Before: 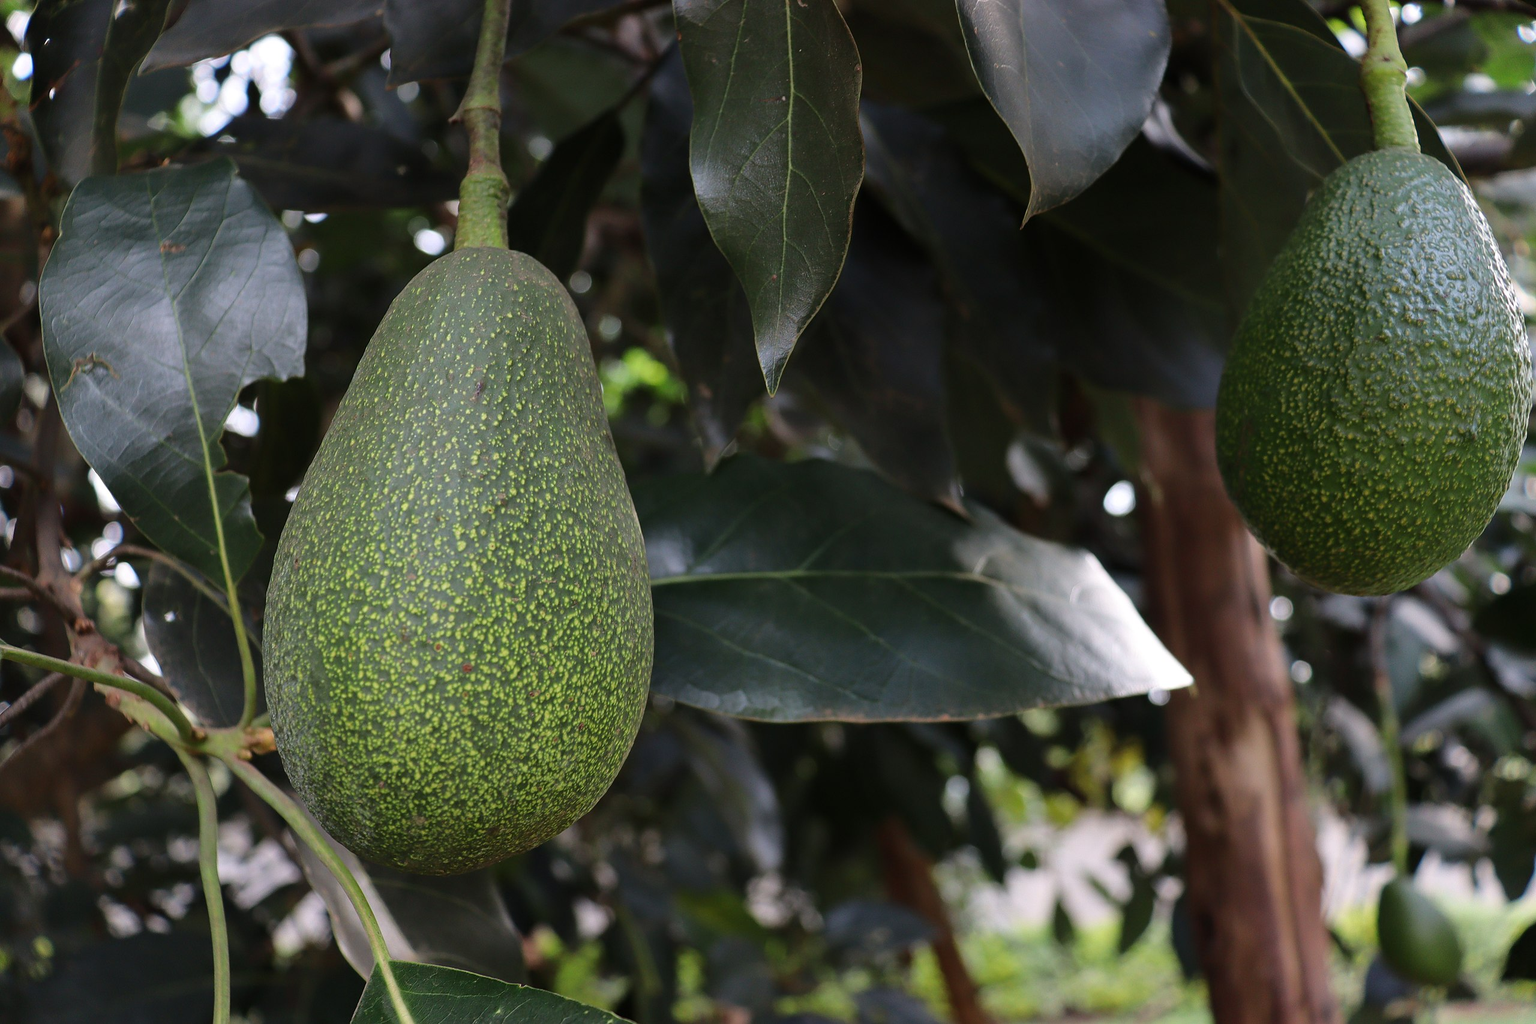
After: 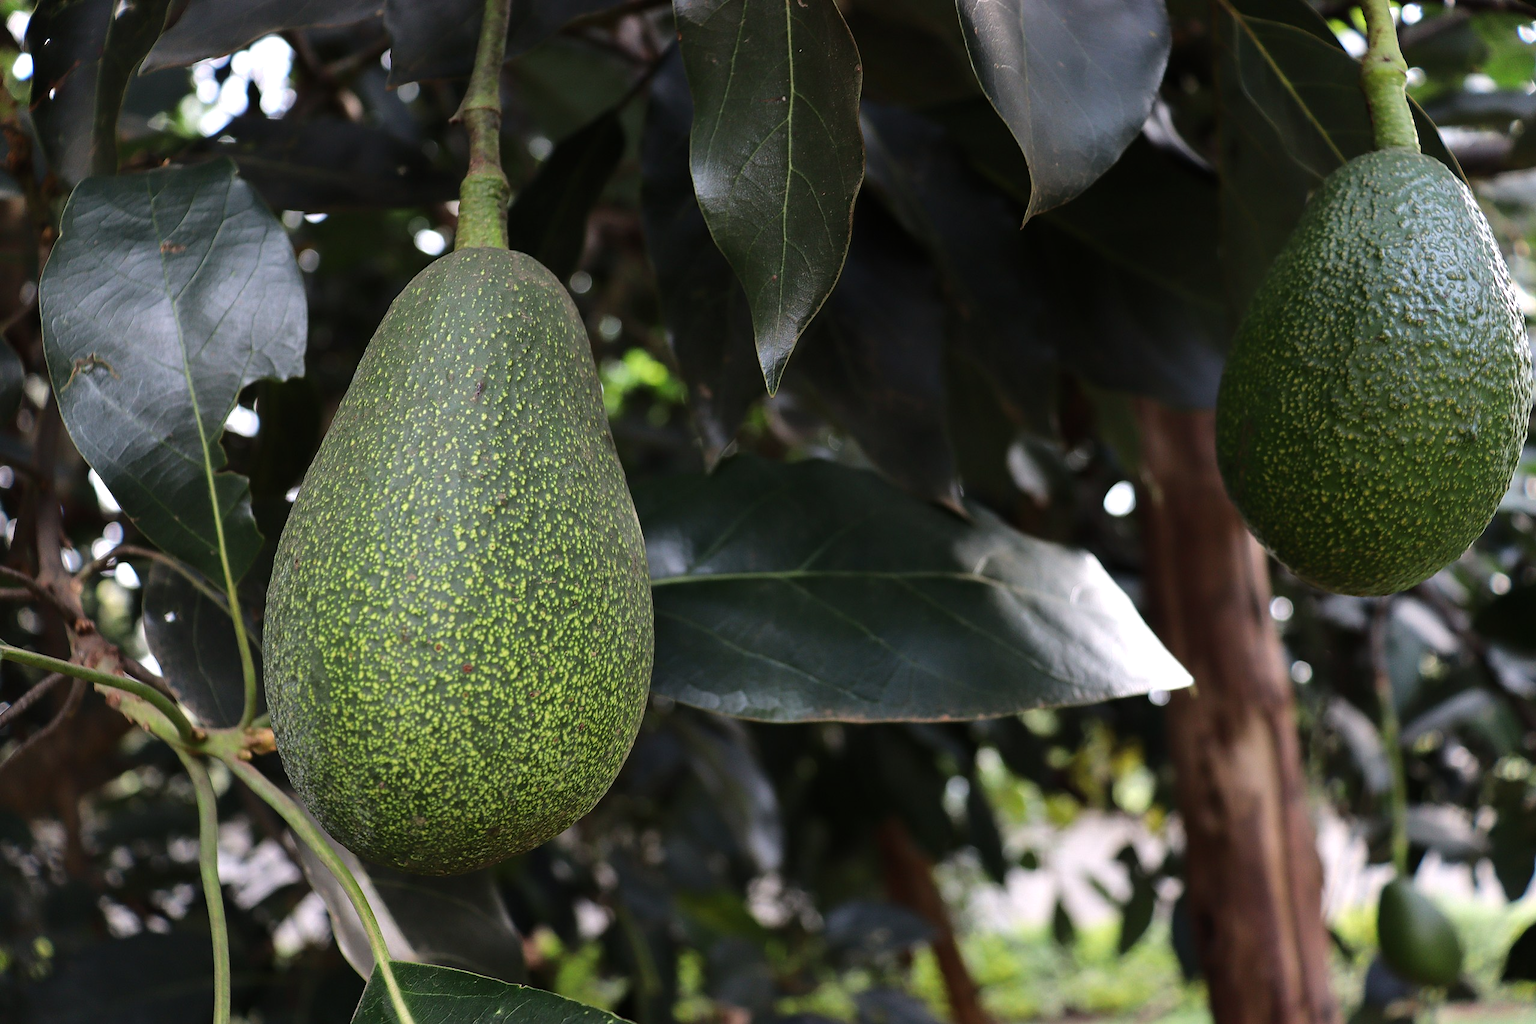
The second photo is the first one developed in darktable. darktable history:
tone equalizer: -8 EV -0.428 EV, -7 EV -0.395 EV, -6 EV -0.351 EV, -5 EV -0.185 EV, -3 EV 0.228 EV, -2 EV 0.313 EV, -1 EV 0.385 EV, +0 EV 0.425 EV, edges refinement/feathering 500, mask exposure compensation -1.57 EV, preserve details no
